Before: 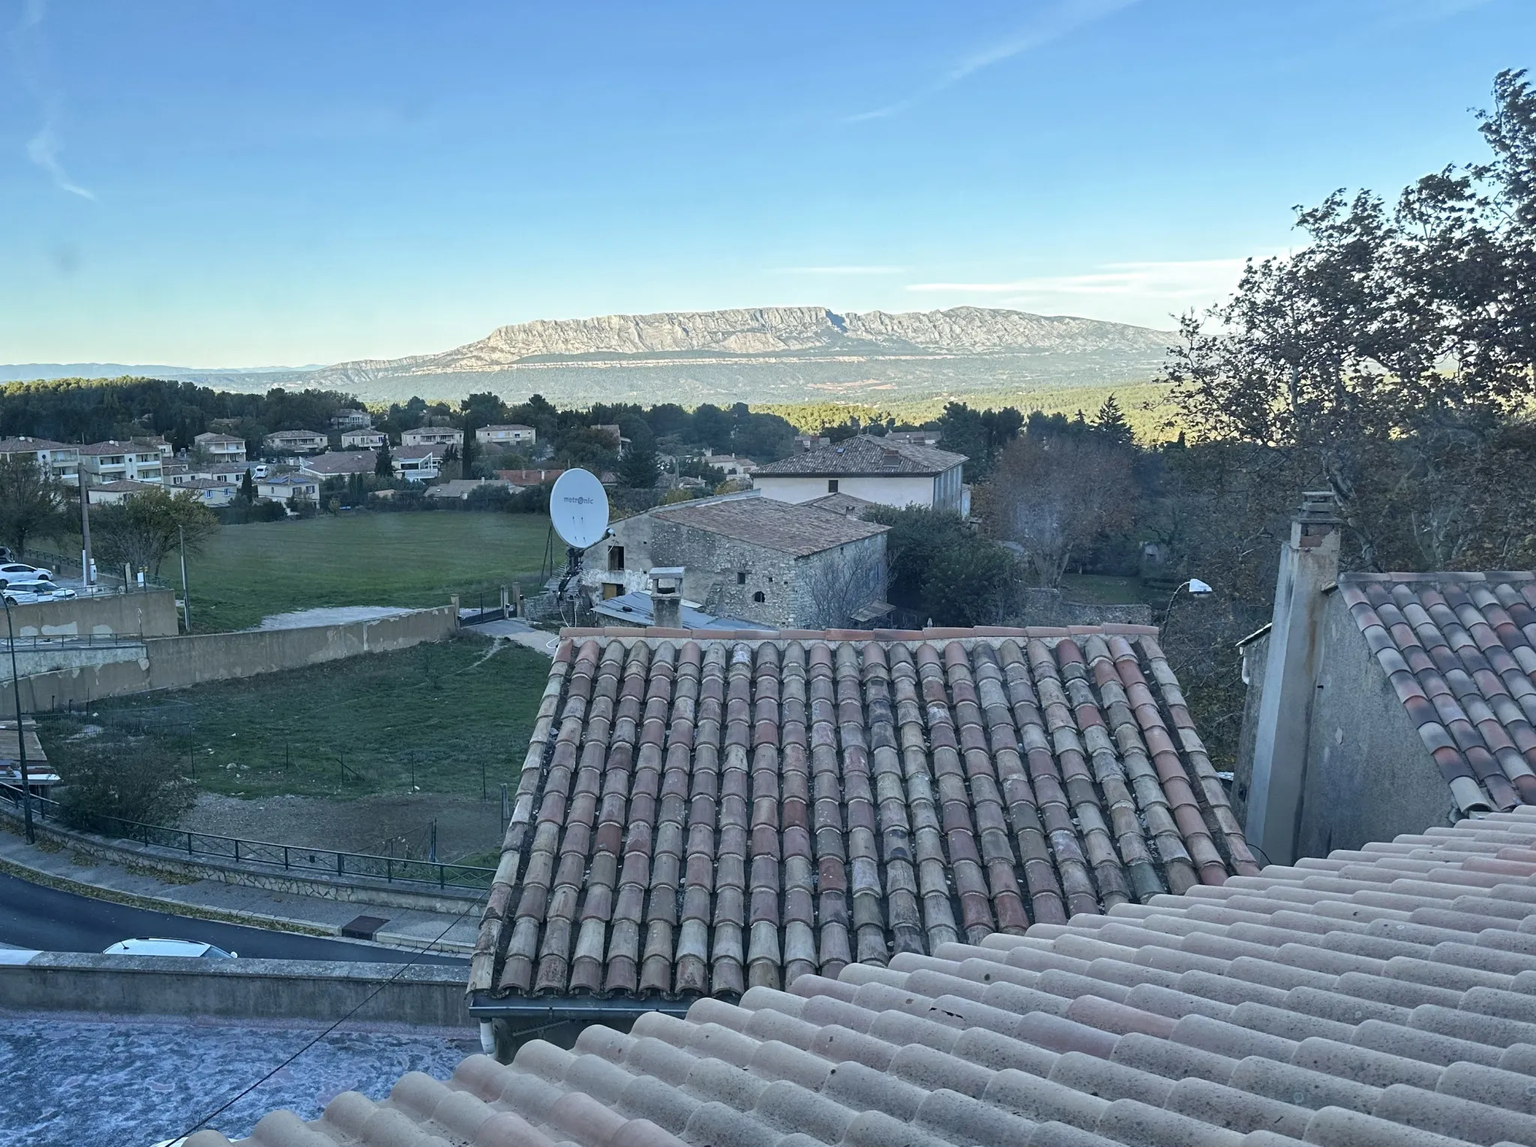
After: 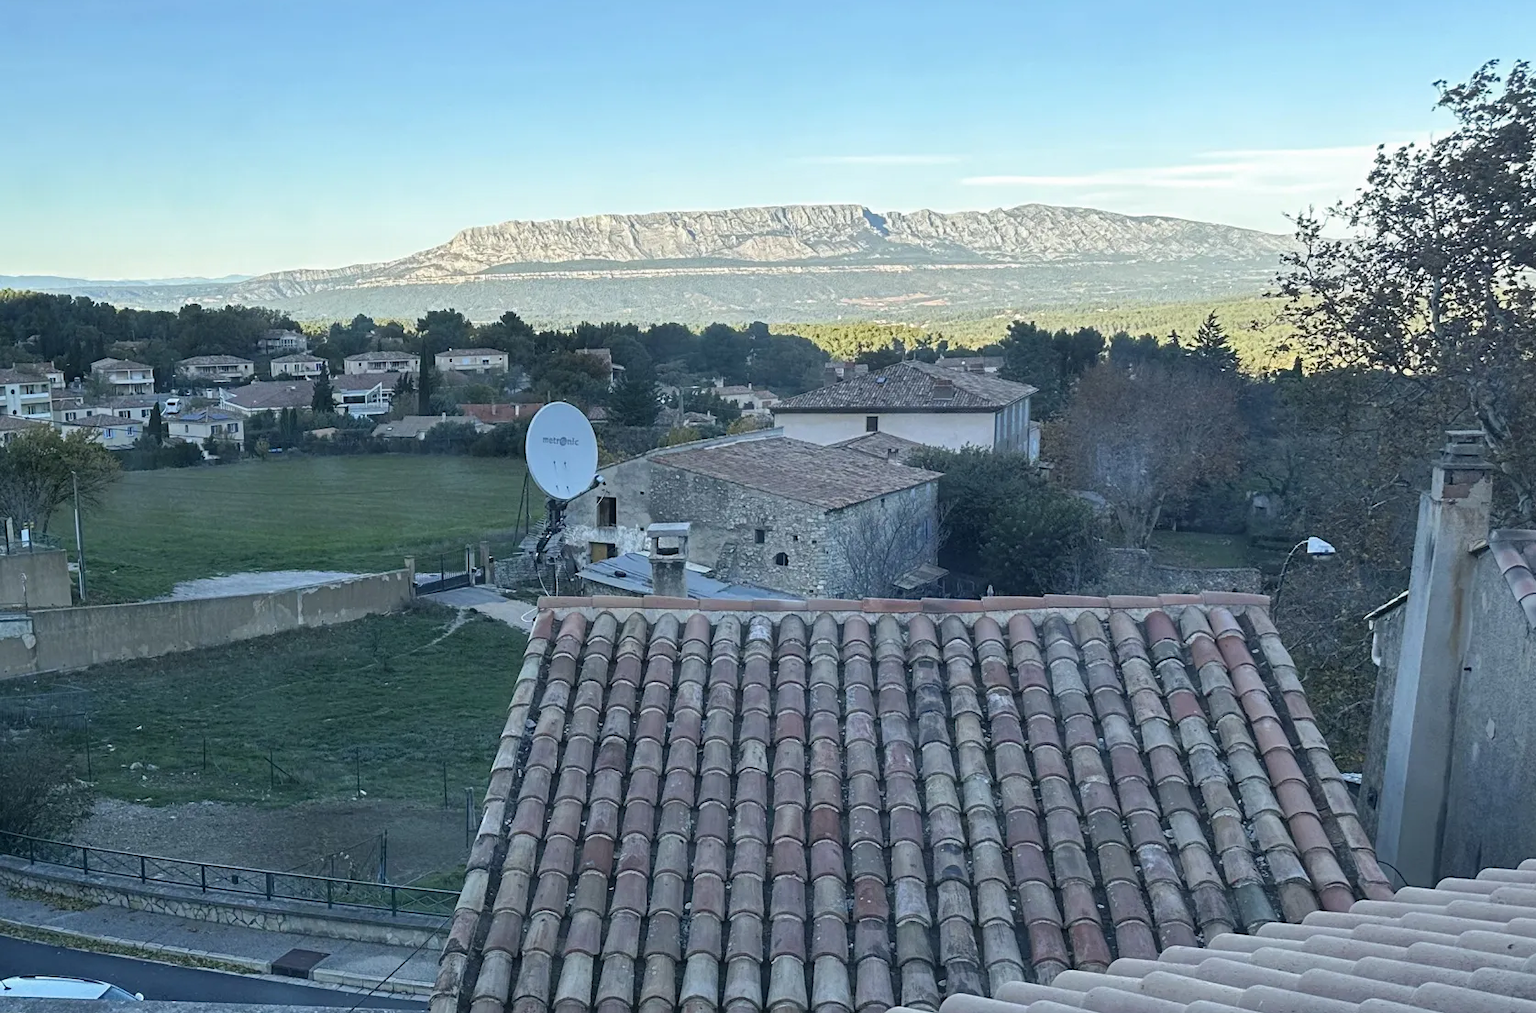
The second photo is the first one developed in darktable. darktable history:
crop: left 7.834%, top 12.225%, right 10.332%, bottom 15.472%
tone equalizer: on, module defaults
contrast equalizer: y [[0.5, 0.5, 0.468, 0.5, 0.5, 0.5], [0.5 ×6], [0.5 ×6], [0 ×6], [0 ×6]]
